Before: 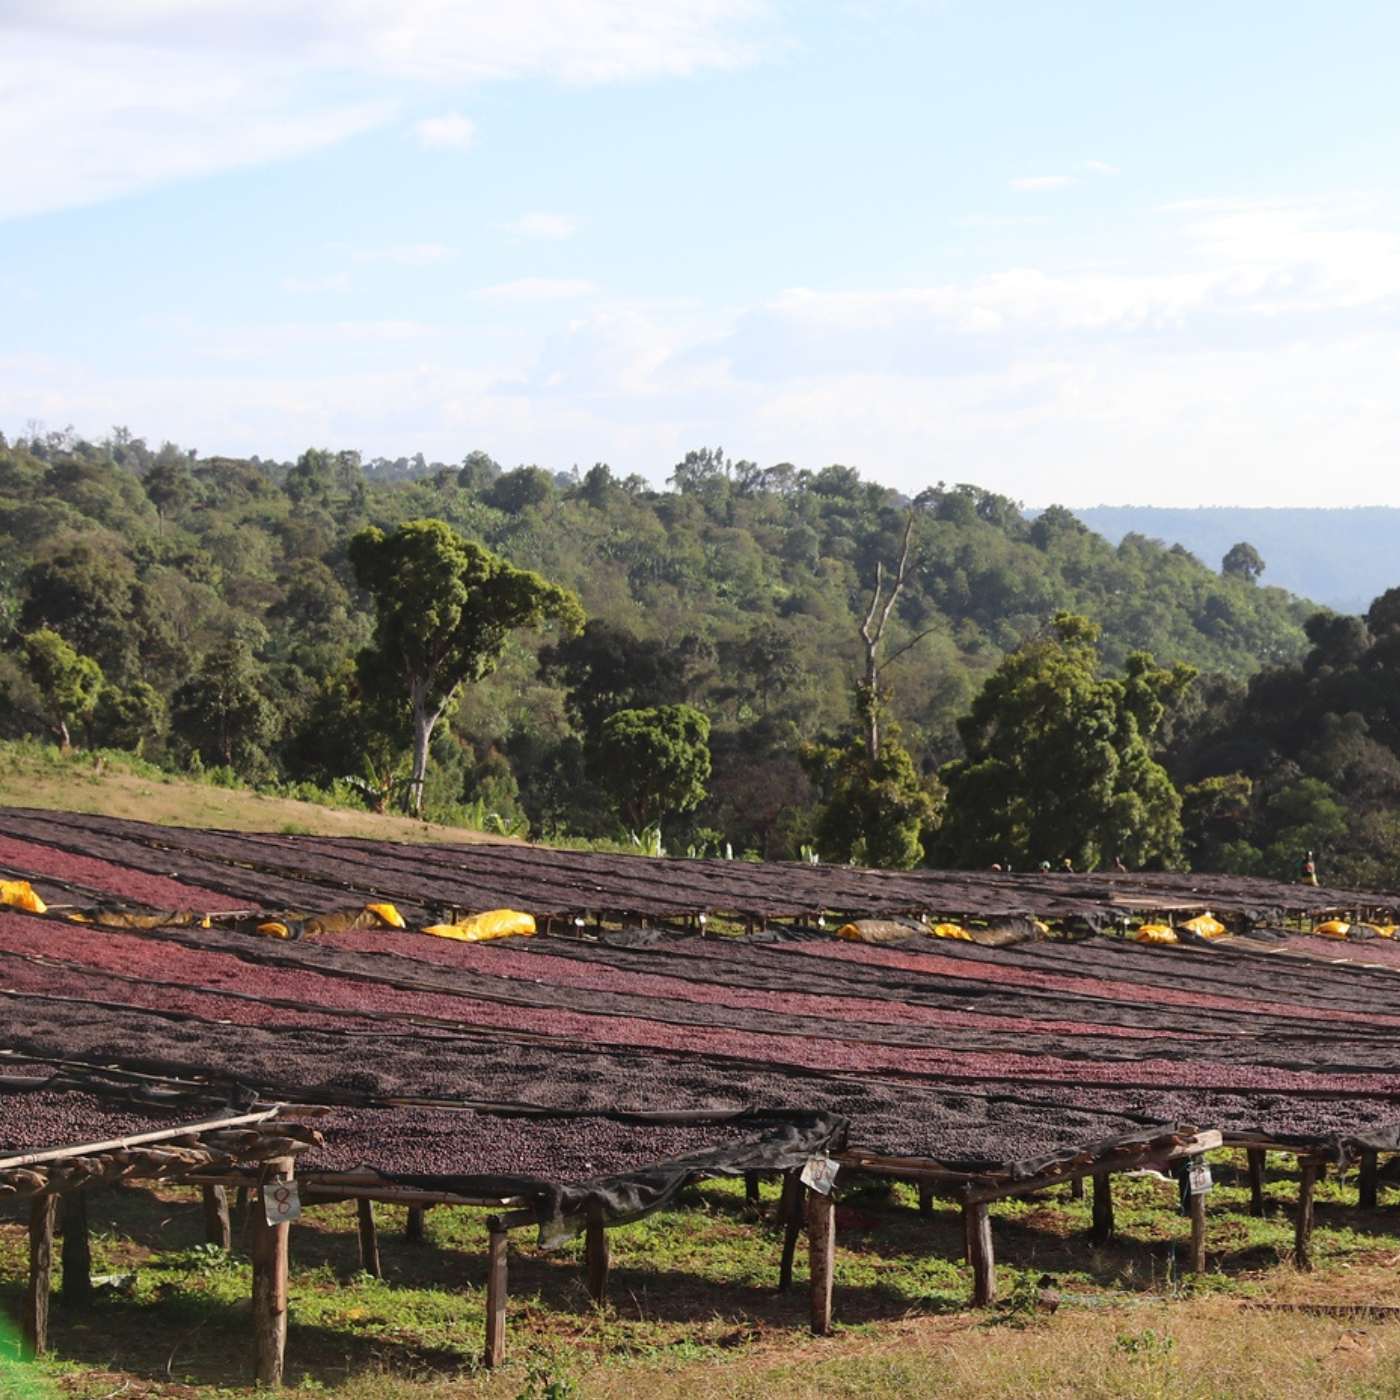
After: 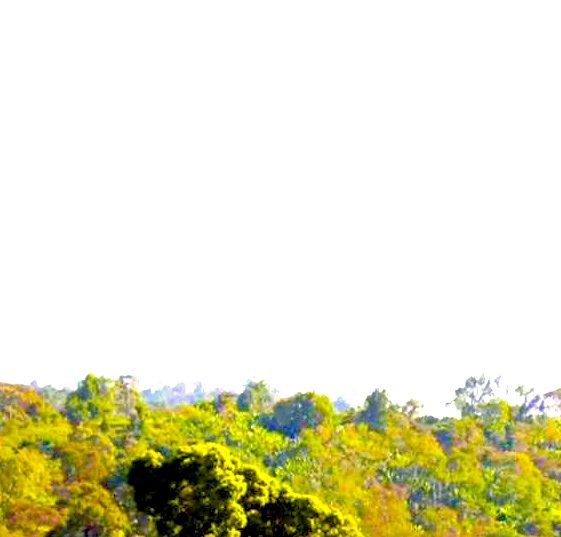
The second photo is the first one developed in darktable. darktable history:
crop: left 15.794%, top 5.463%, right 44.071%, bottom 56.134%
haze removal: compatibility mode true, adaptive false
color balance rgb: highlights gain › chroma 1.563%, highlights gain › hue 57.03°, linear chroma grading › global chroma 39.641%, perceptual saturation grading › global saturation 65.732%, perceptual saturation grading › highlights 59.137%, perceptual saturation grading › mid-tones 49.282%, perceptual saturation grading › shadows 49.428%, perceptual brilliance grading › global brilliance 1.174%, perceptual brilliance grading › highlights -3.646%, global vibrance 20.24%
exposure: black level correction 0.014, exposure 1.766 EV, compensate exposure bias true, compensate highlight preservation false
